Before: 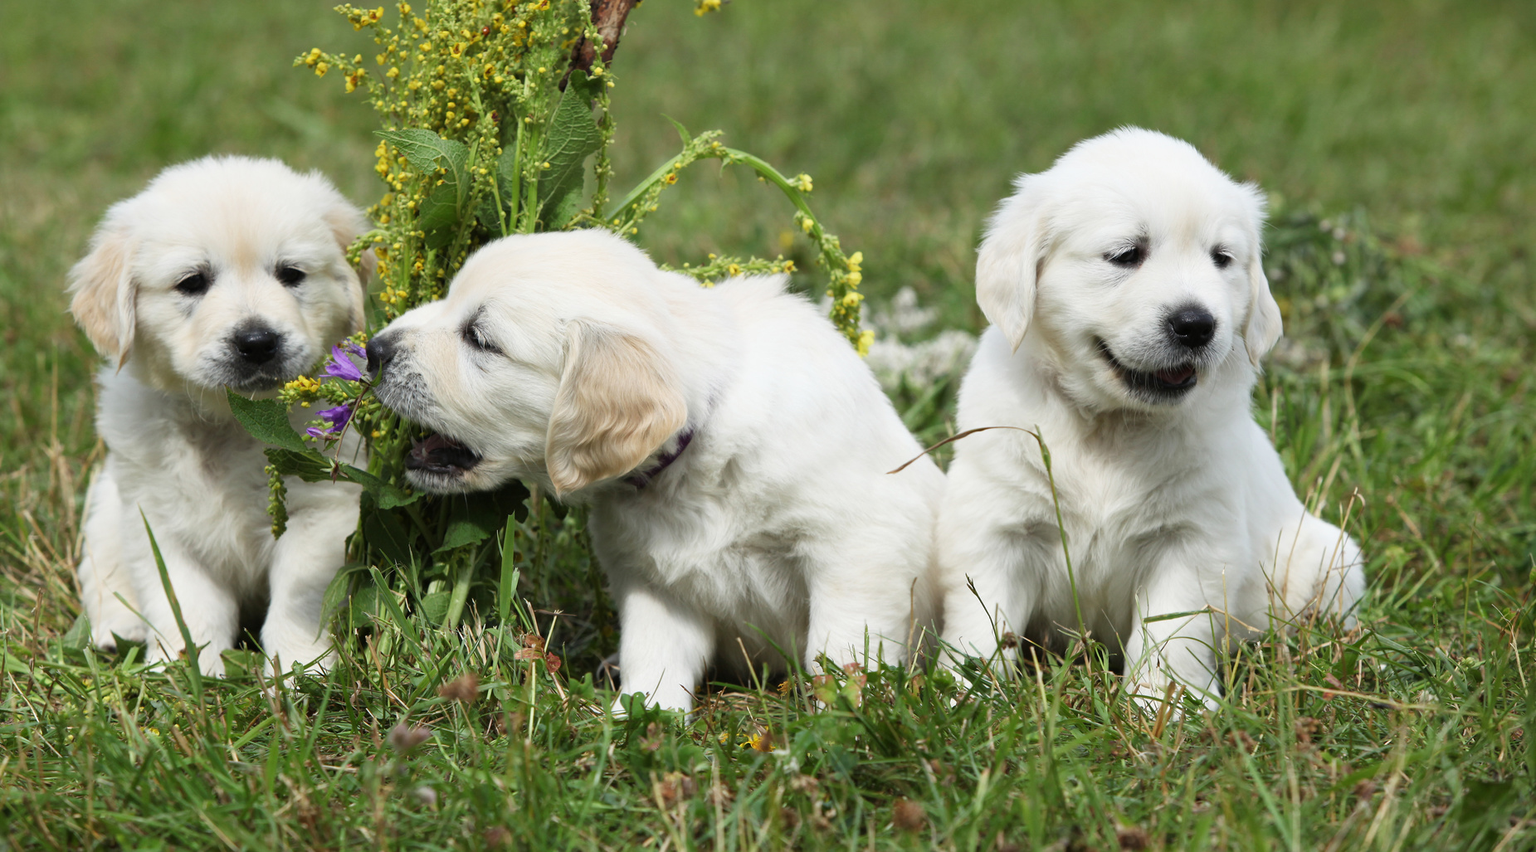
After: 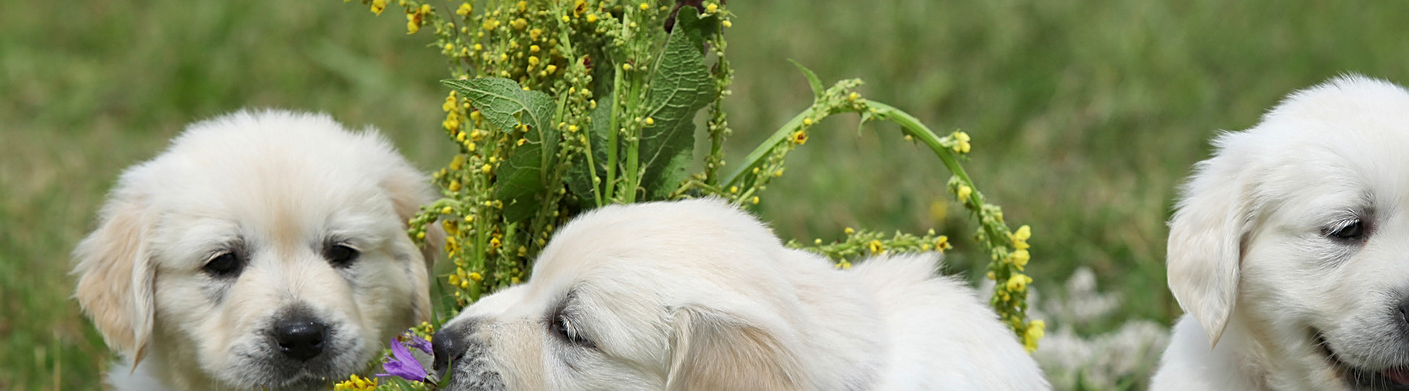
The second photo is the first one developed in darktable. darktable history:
crop: left 0.528%, top 7.651%, right 23.318%, bottom 54.185%
local contrast: mode bilateral grid, contrast 19, coarseness 99, detail 150%, midtone range 0.2
sharpen: on, module defaults
shadows and highlights: highlights -59.89
